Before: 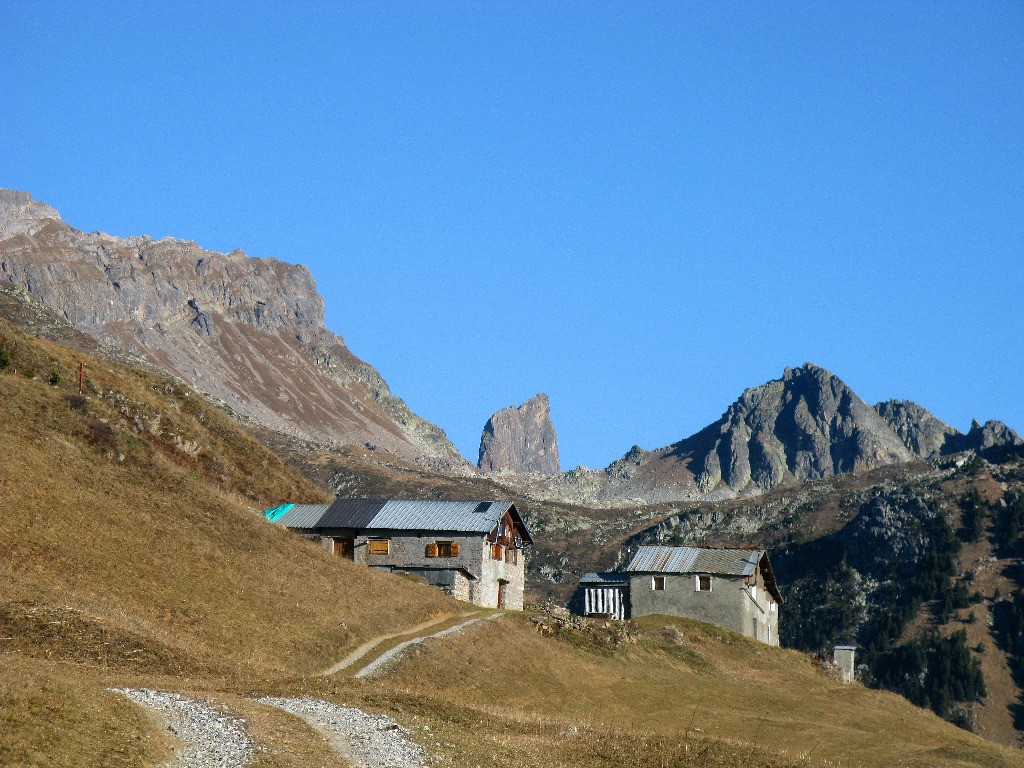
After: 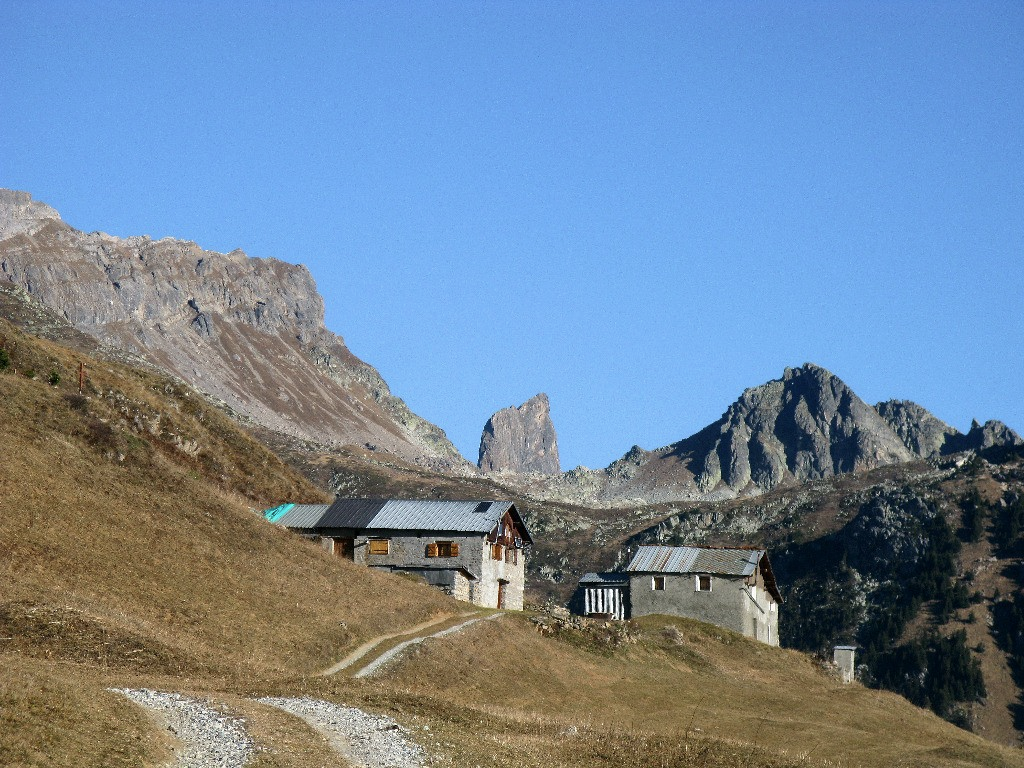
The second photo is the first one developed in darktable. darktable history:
contrast brightness saturation: contrast 0.114, saturation -0.153
